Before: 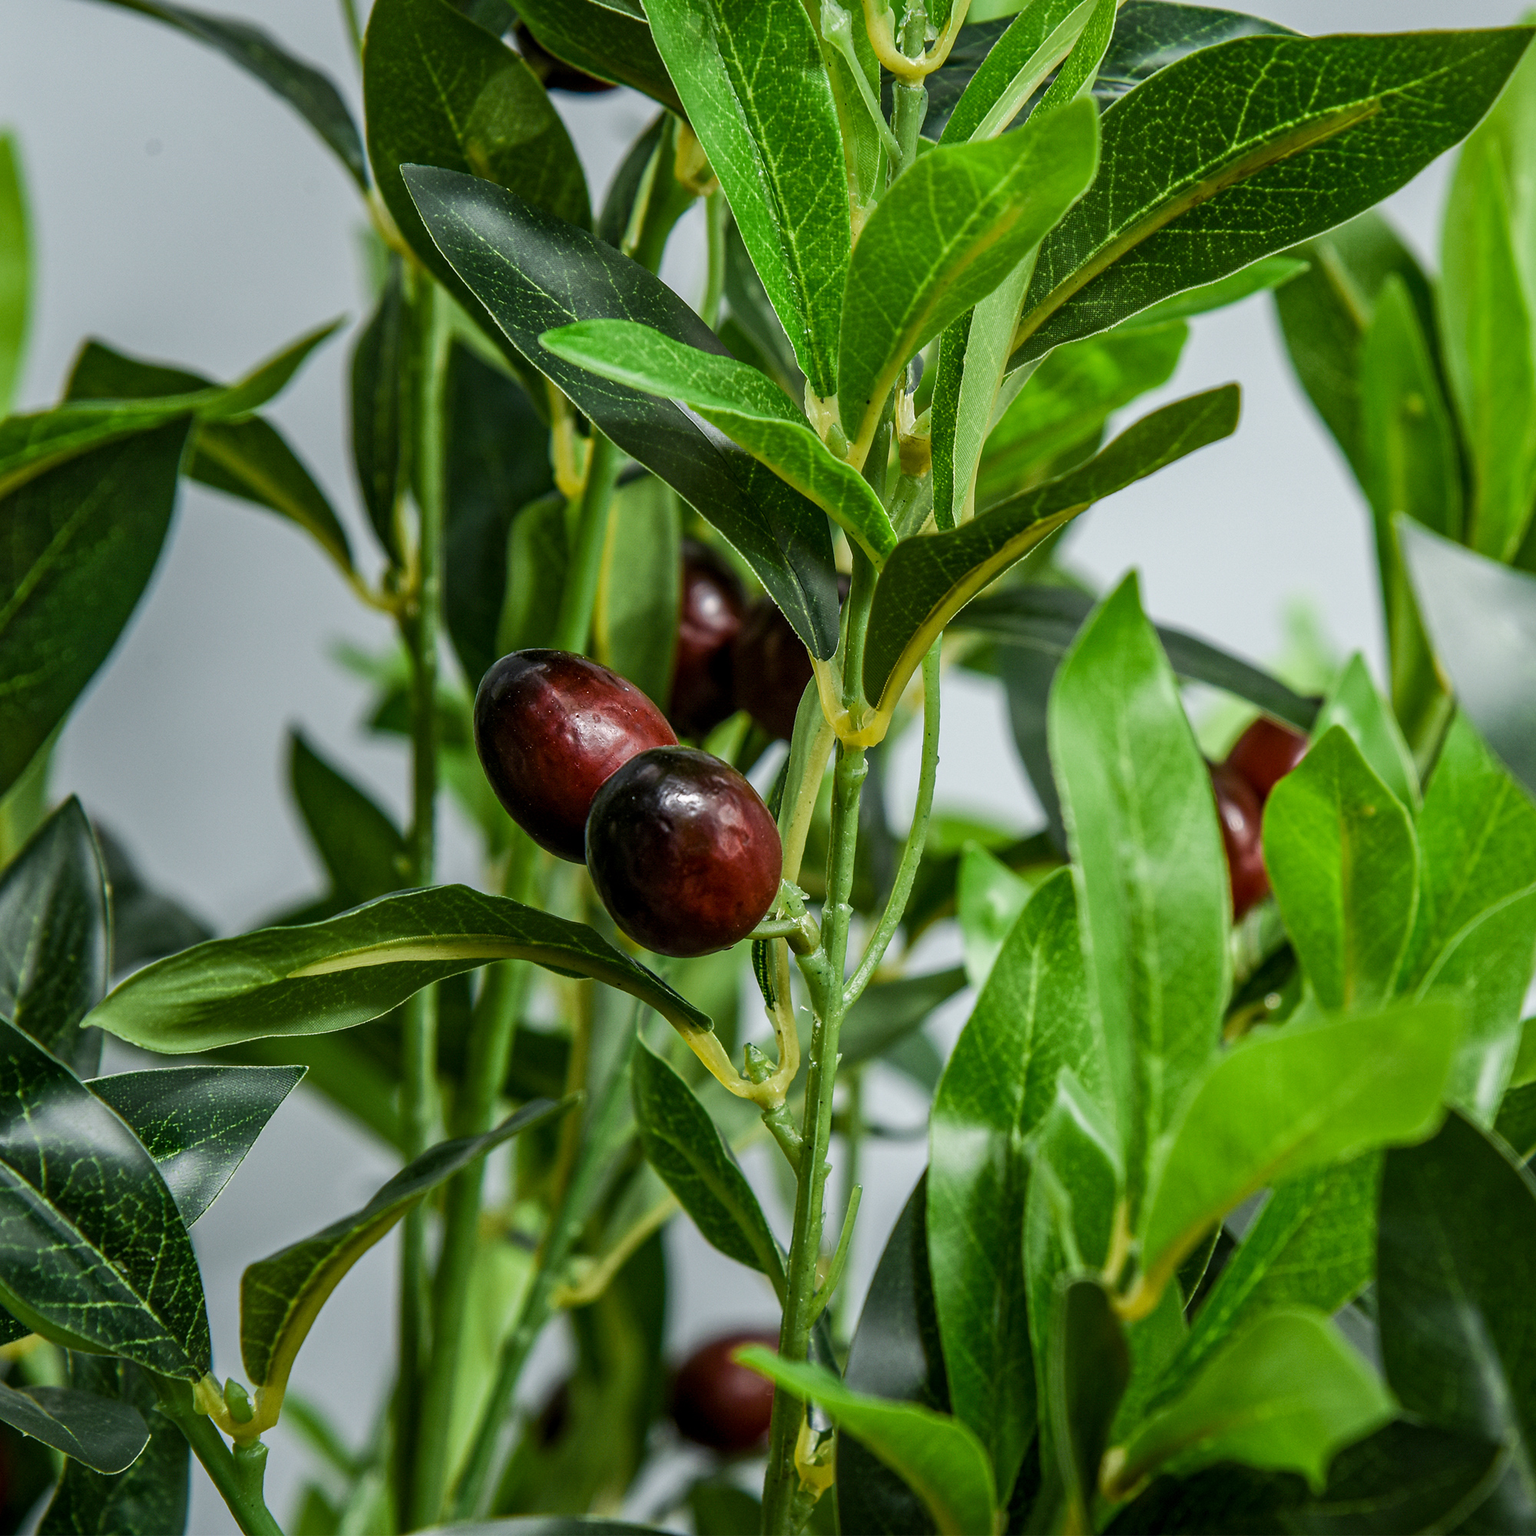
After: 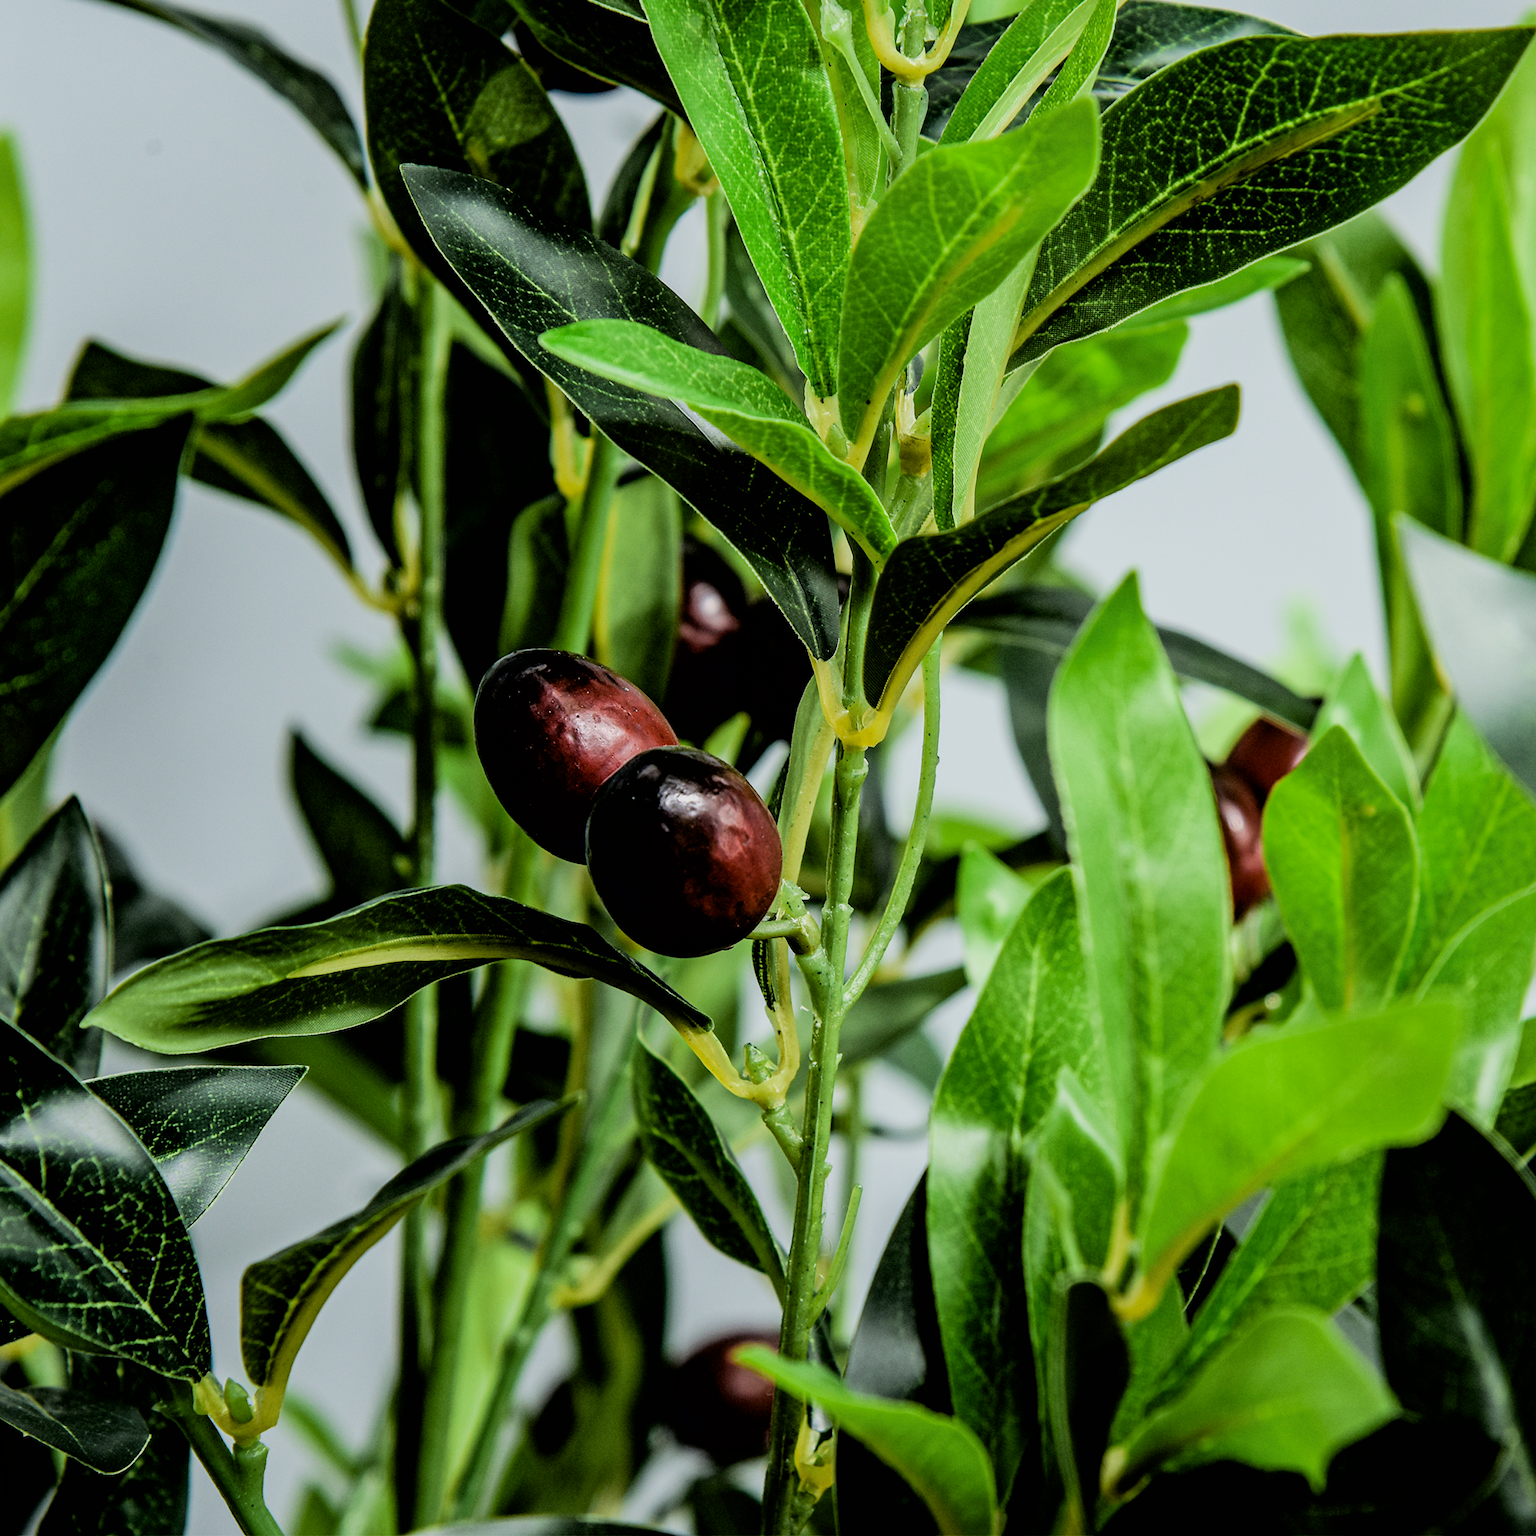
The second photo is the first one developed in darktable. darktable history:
filmic rgb: black relative exposure -4.41 EV, white relative exposure 5.04 EV, hardness 2.21, latitude 40.89%, contrast 1.146, highlights saturation mix 10.22%, shadows ↔ highlights balance 0.96%, color science v6 (2022), iterations of high-quality reconstruction 0
tone equalizer: -8 EV -0.423 EV, -7 EV -0.377 EV, -6 EV -0.367 EV, -5 EV -0.238 EV, -3 EV 0.247 EV, -2 EV 0.306 EV, -1 EV 0.39 EV, +0 EV 0.417 EV
